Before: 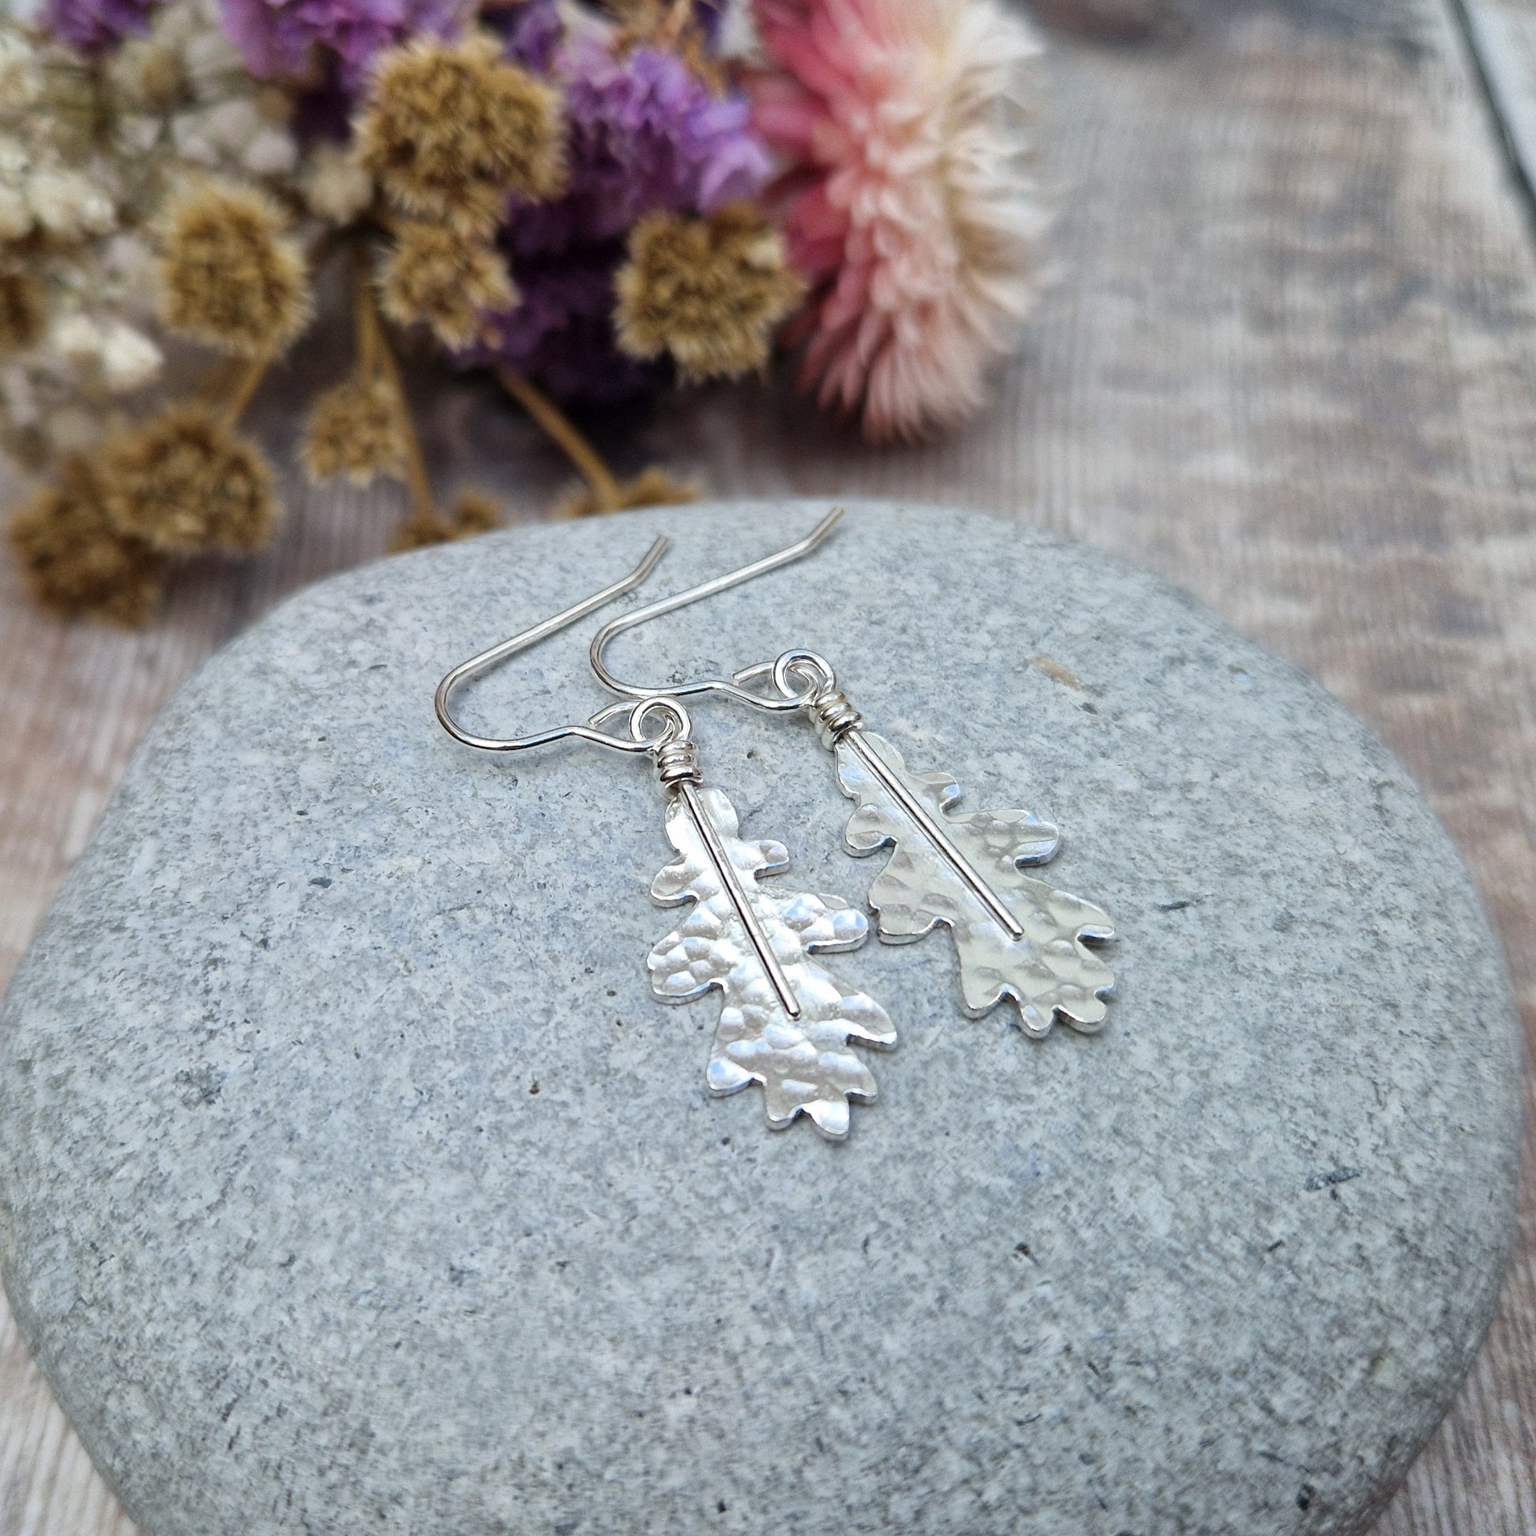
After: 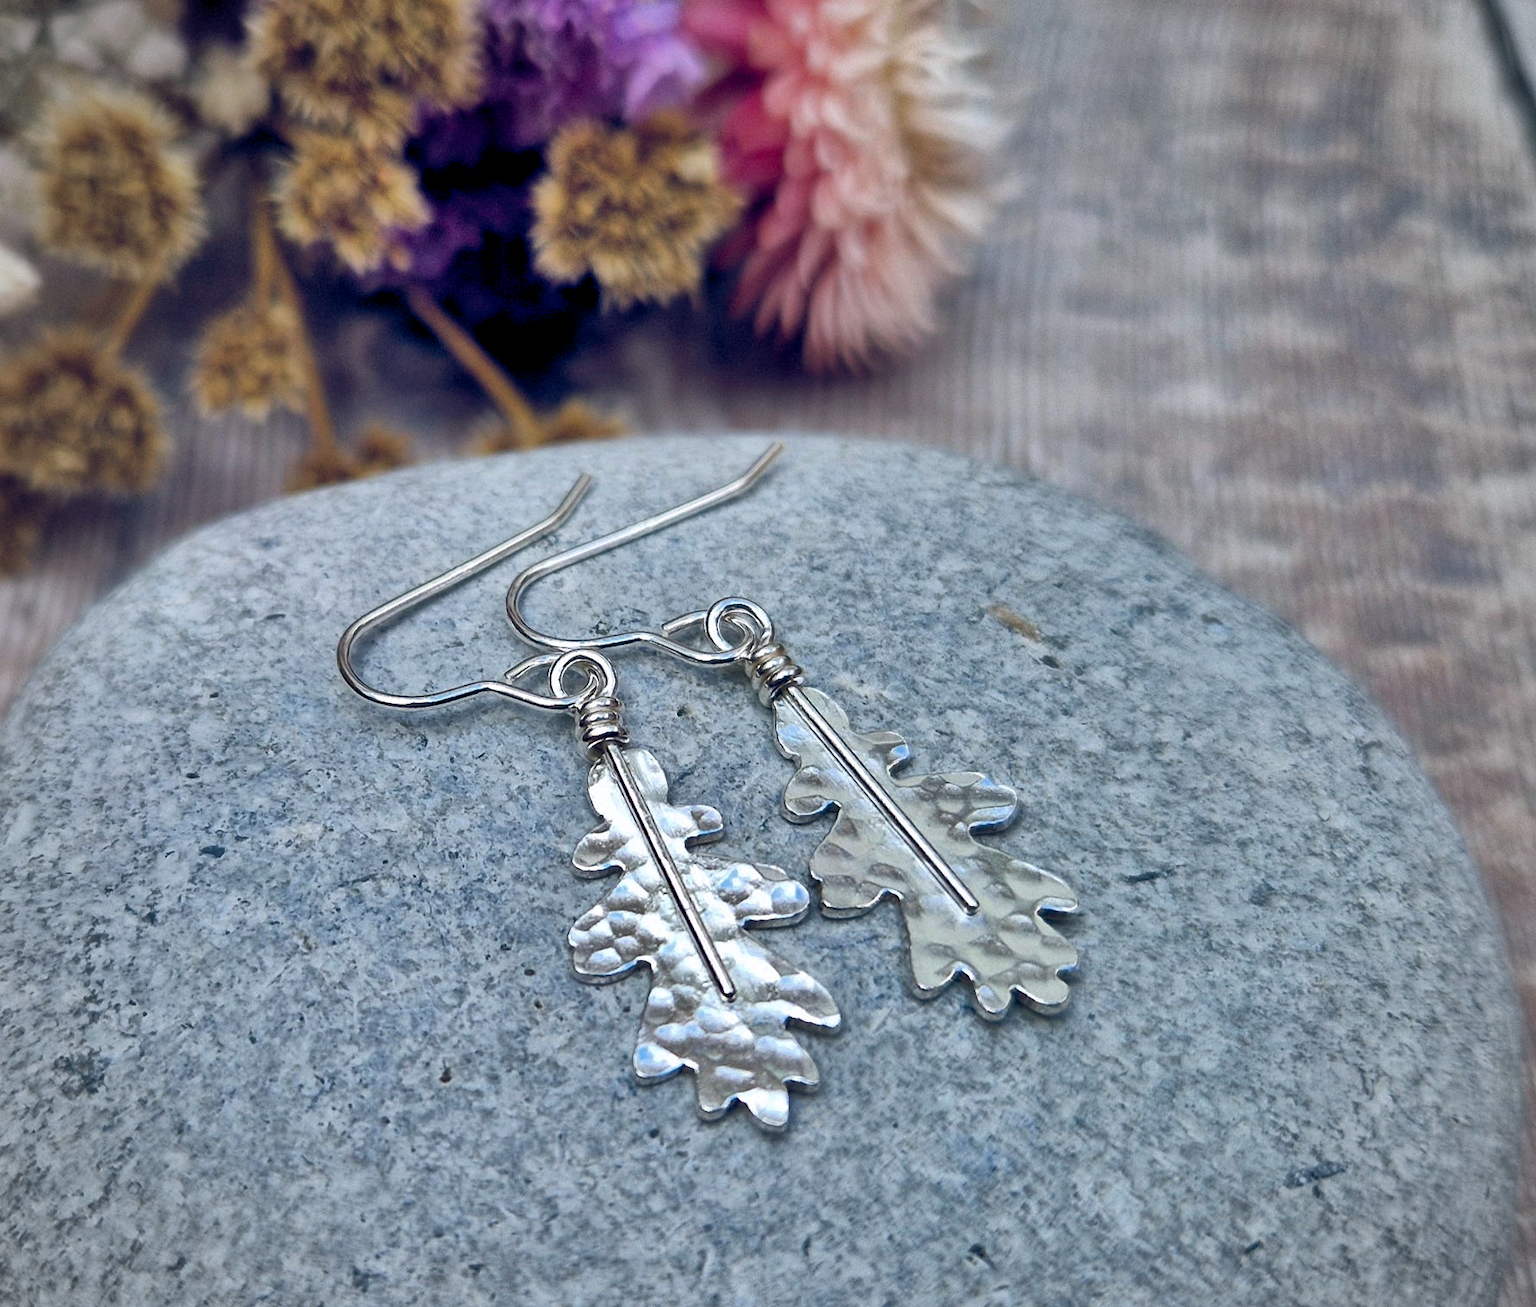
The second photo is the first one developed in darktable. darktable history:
color balance rgb: shadows lift › chroma 2.042%, shadows lift › hue 137.81°, global offset › luminance -0.297%, global offset › chroma 0.315%, global offset › hue 261.59°, perceptual saturation grading › global saturation 30.899%
crop: left 8.177%, top 6.607%, bottom 15.234%
shadows and highlights: white point adjustment 0.111, highlights -71.02, soften with gaussian
vignetting: fall-off radius 61.05%, brightness -0.273
